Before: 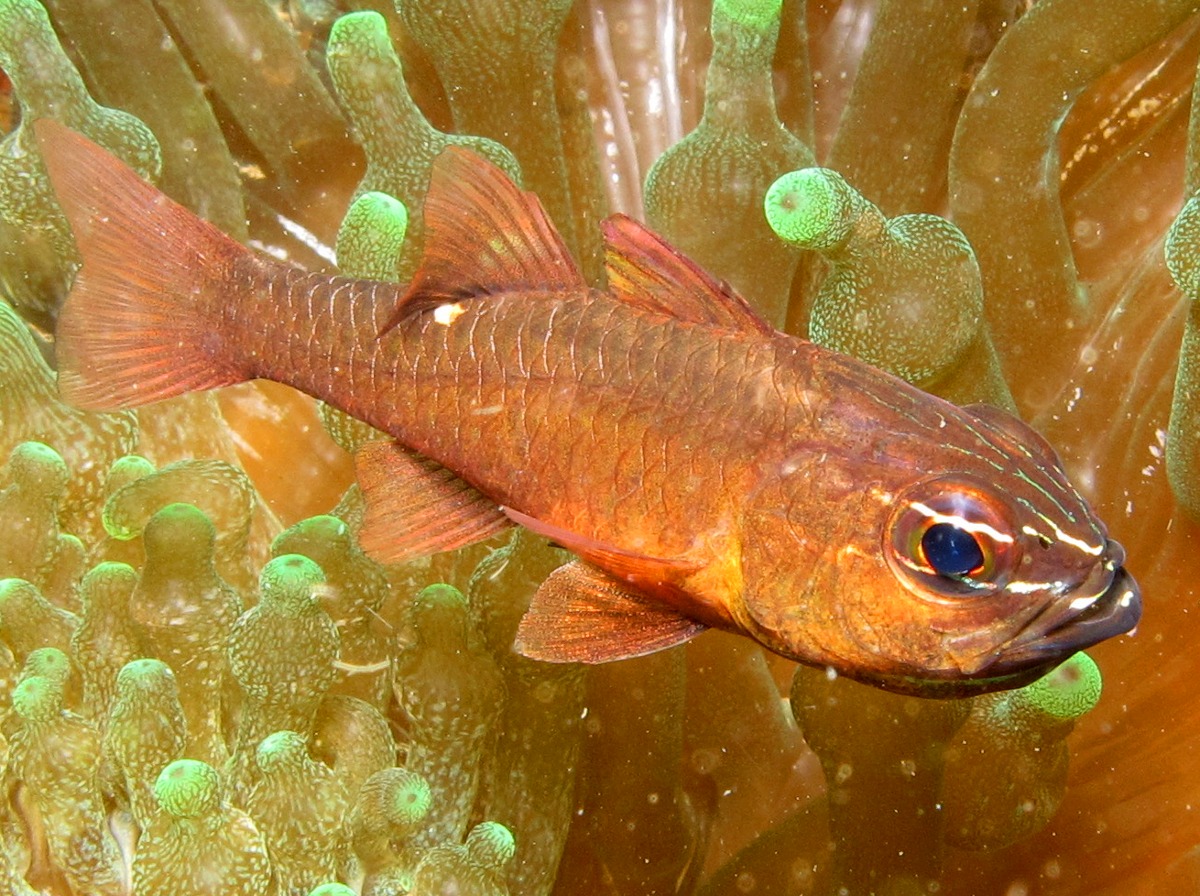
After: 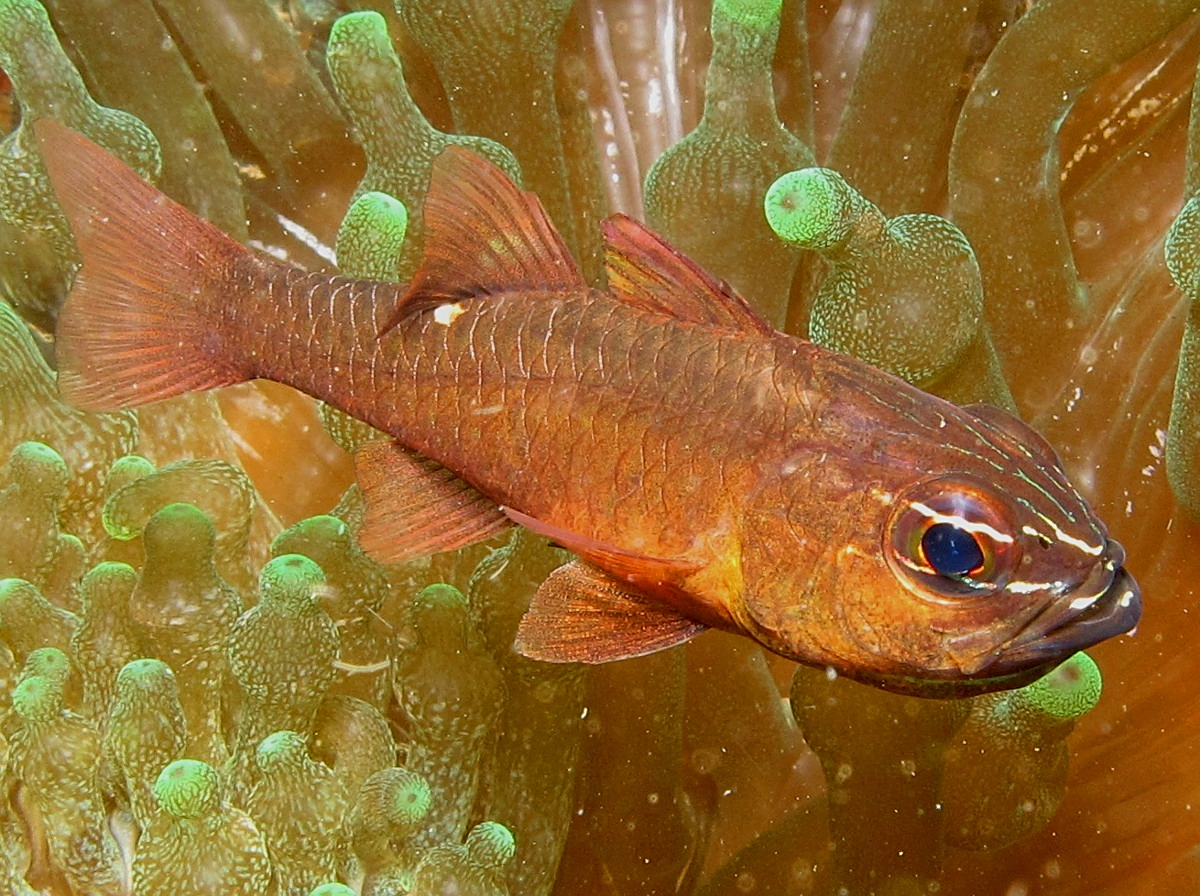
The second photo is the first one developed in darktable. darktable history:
sharpen: on, module defaults
tone equalizer: -8 EV 0.25 EV, -7 EV 0.434 EV, -6 EV 0.399 EV, -5 EV 0.279 EV, -3 EV -0.277 EV, -2 EV -0.414 EV, -1 EV -0.39 EV, +0 EV -0.244 EV, mask exposure compensation -0.49 EV
